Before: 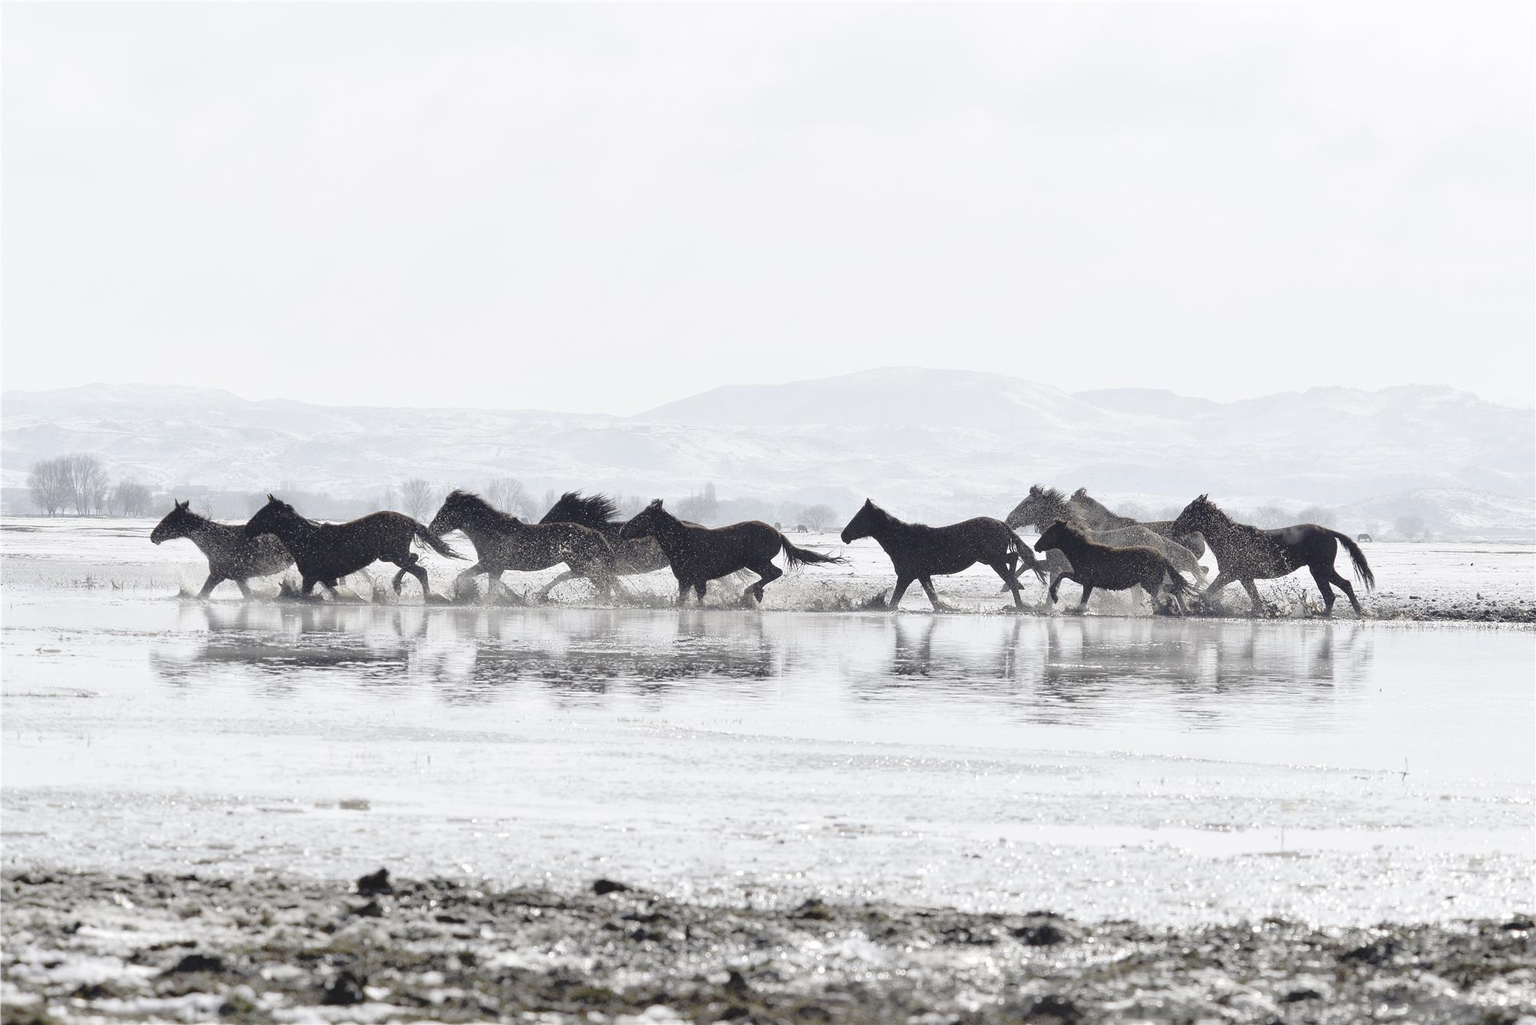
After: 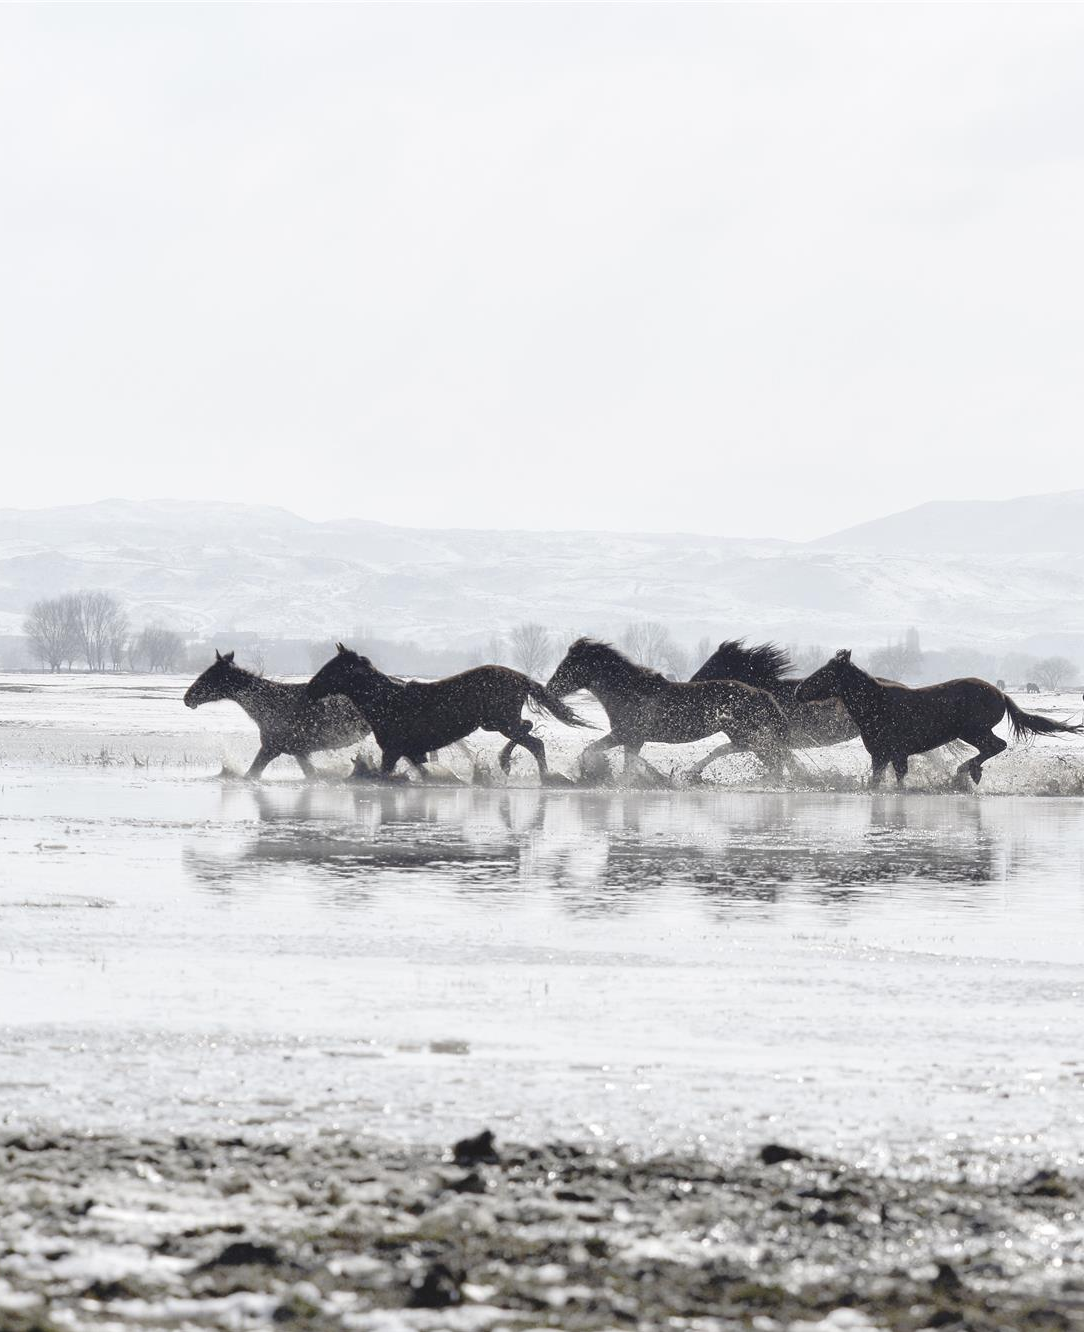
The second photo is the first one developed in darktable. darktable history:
crop: left 0.628%, right 45.135%, bottom 0.087%
